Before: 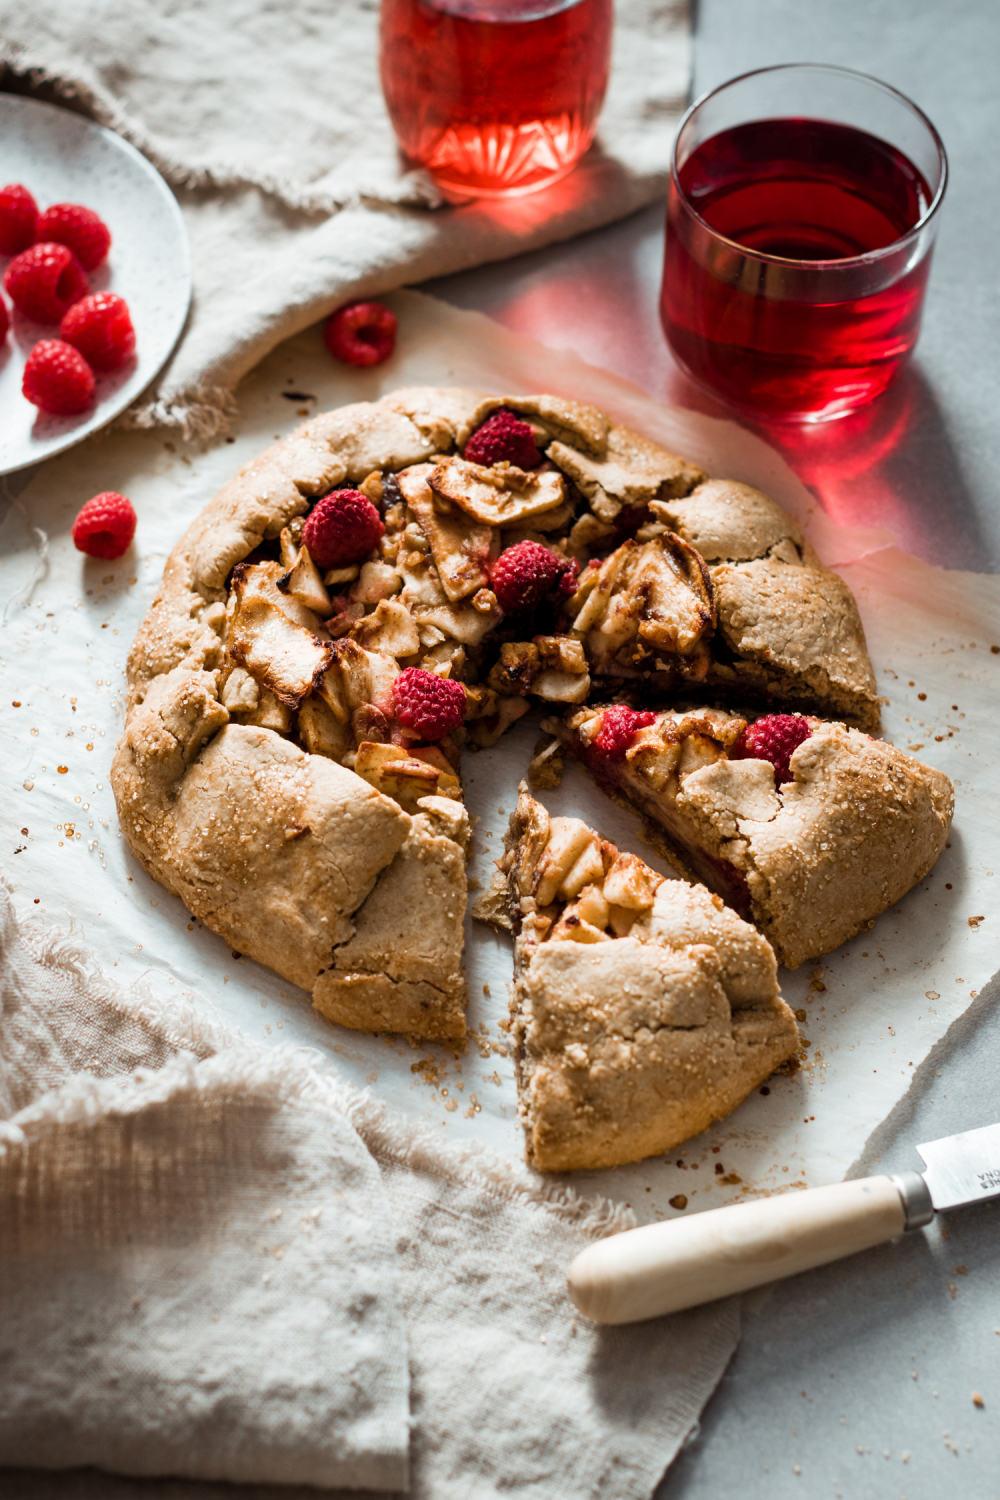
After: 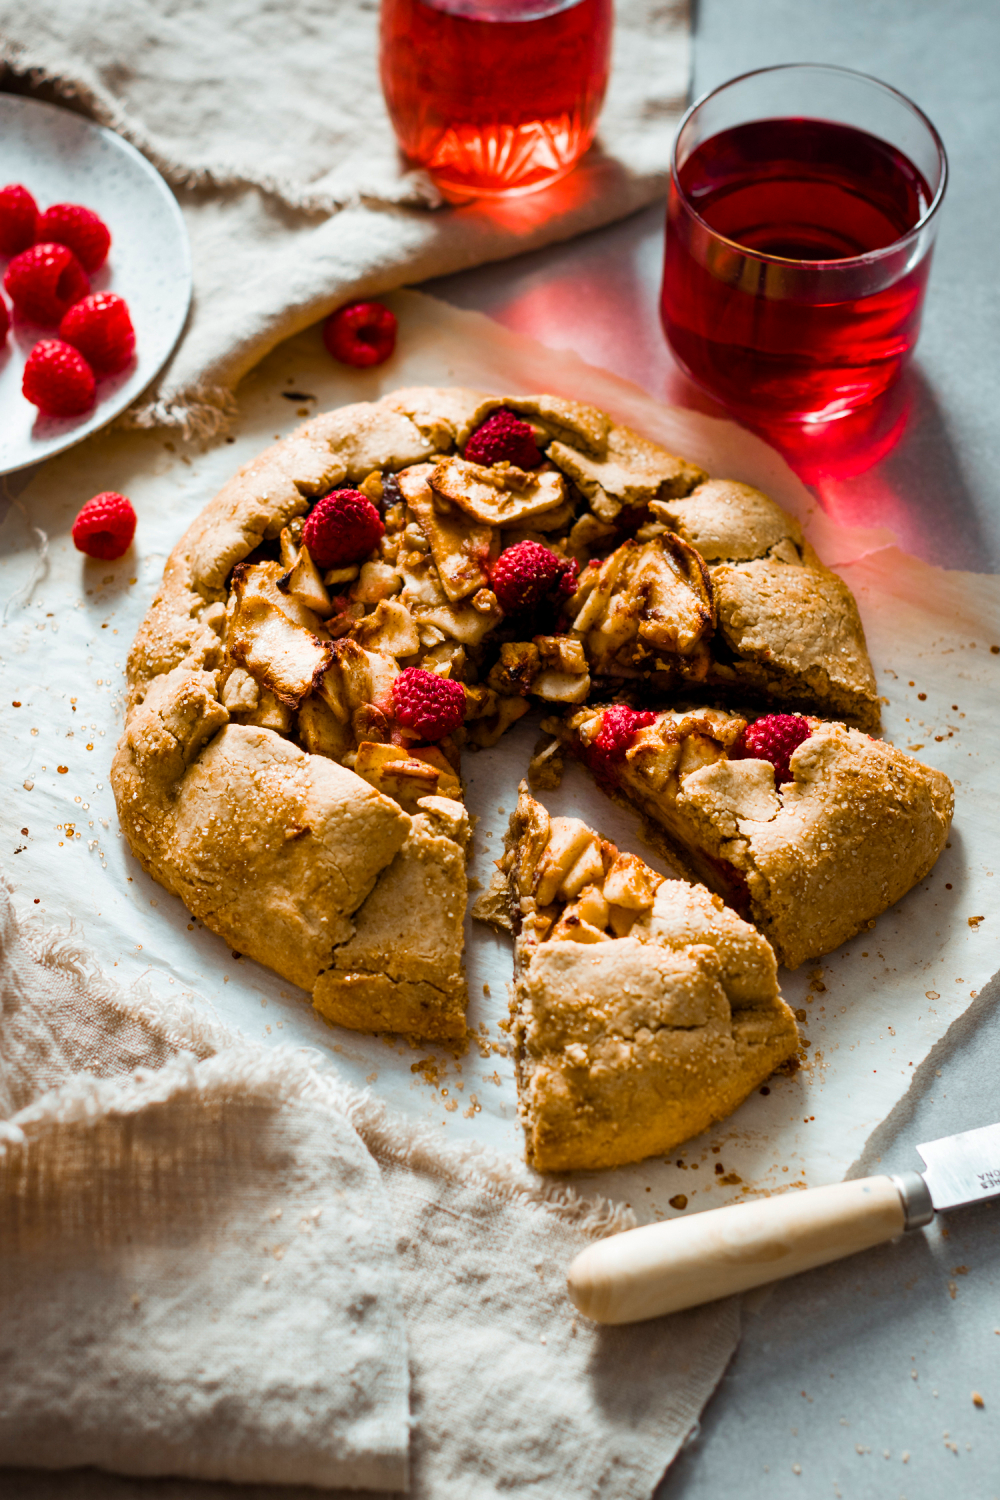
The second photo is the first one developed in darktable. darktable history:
shadows and highlights: shadows 32, highlights -32, soften with gaussian
color balance rgb: perceptual saturation grading › global saturation 30%, global vibrance 20%
